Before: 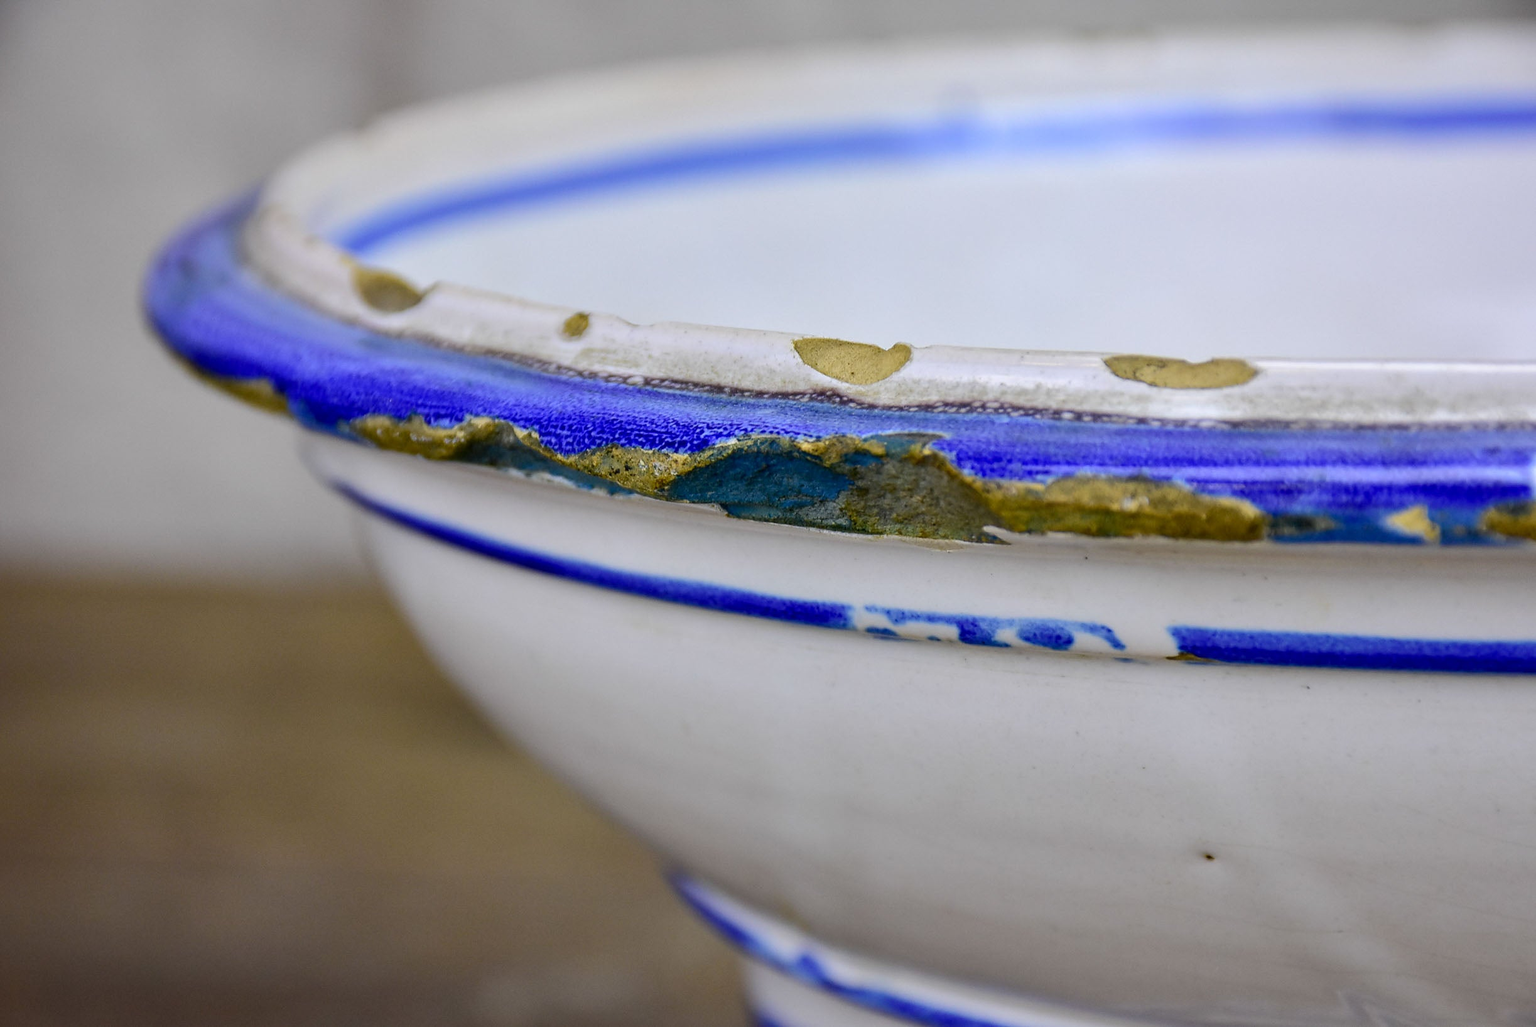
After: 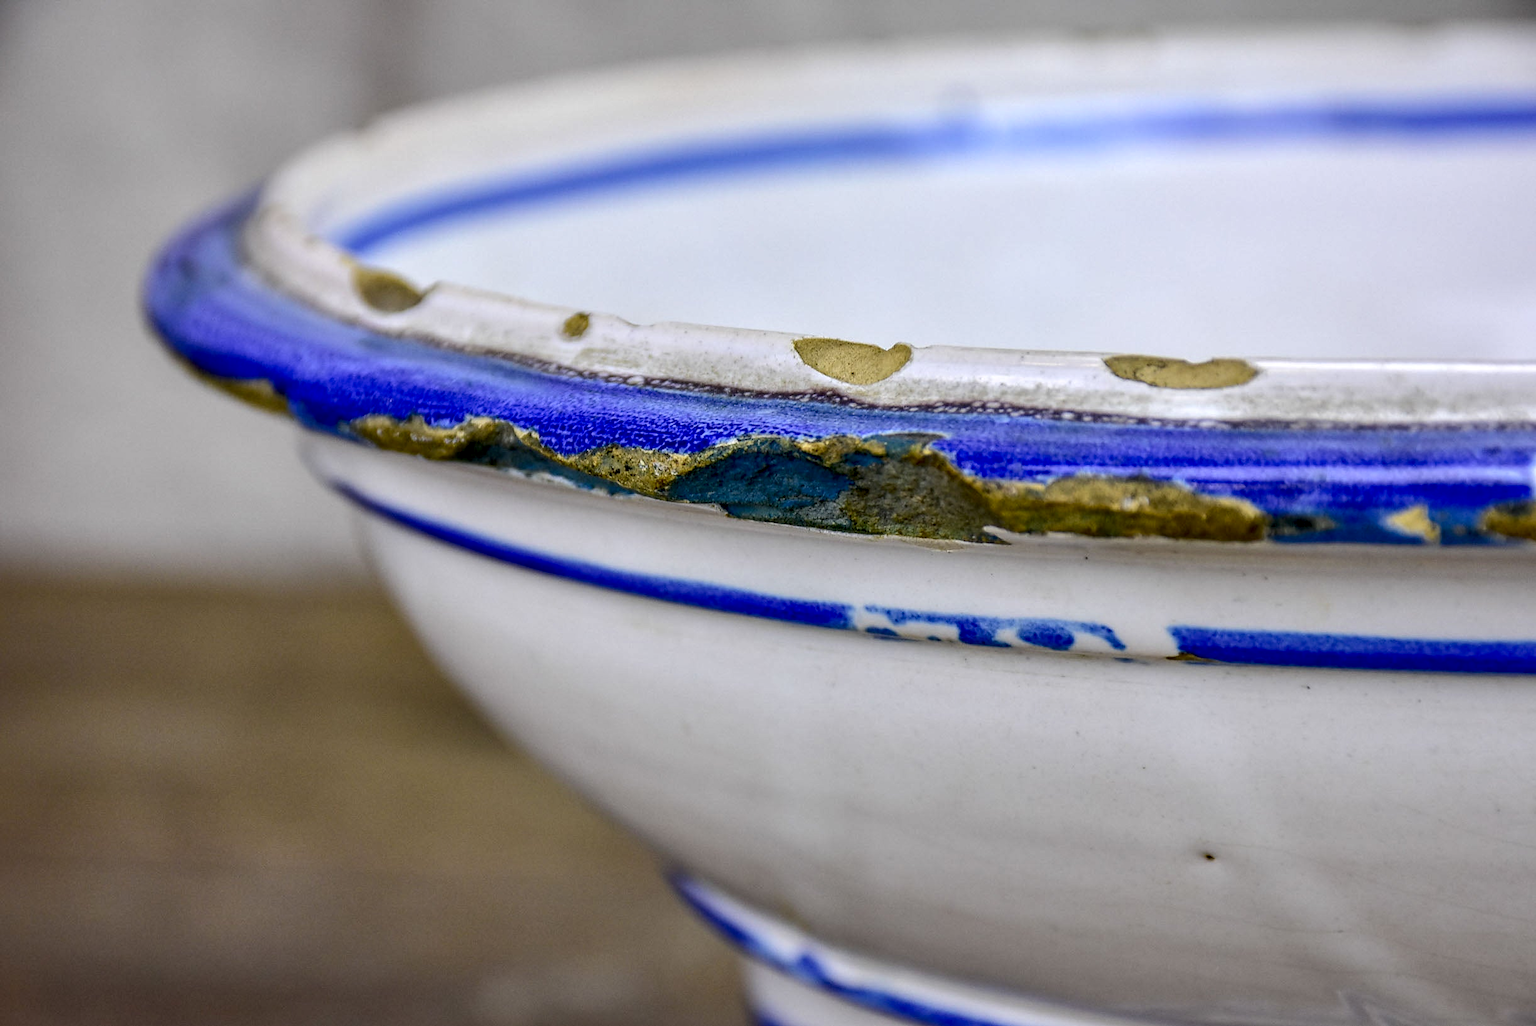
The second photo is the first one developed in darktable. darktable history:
local contrast: detail 150%
rotate and perspective: automatic cropping original format, crop left 0, crop top 0
shadows and highlights: shadows 43.06, highlights 6.94
